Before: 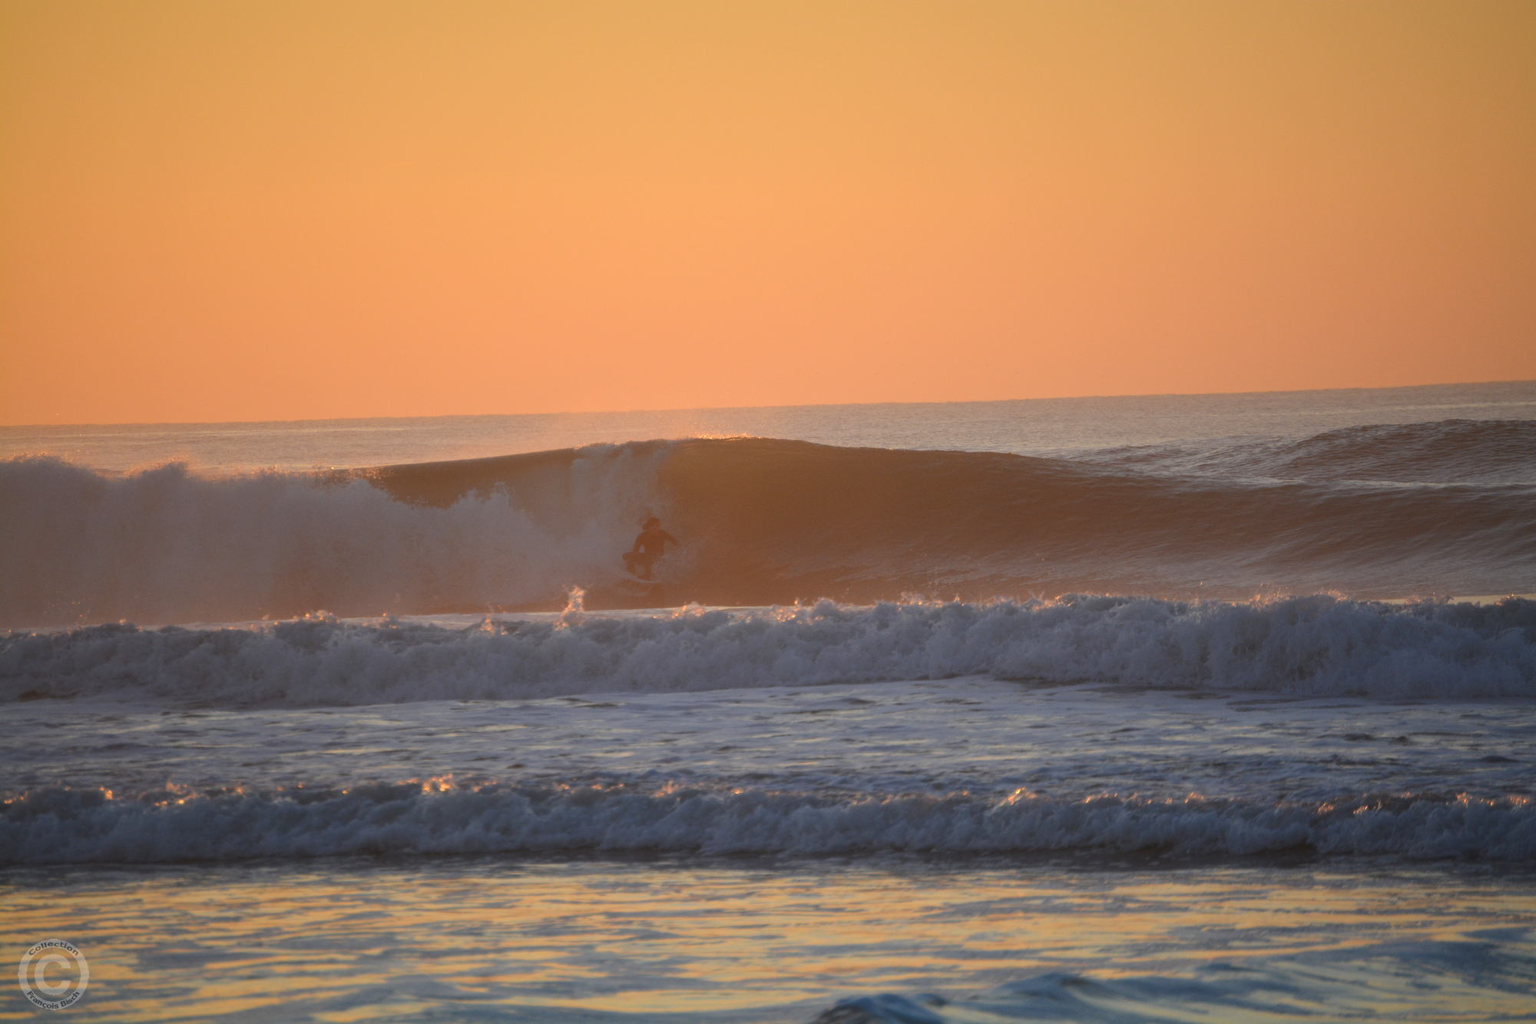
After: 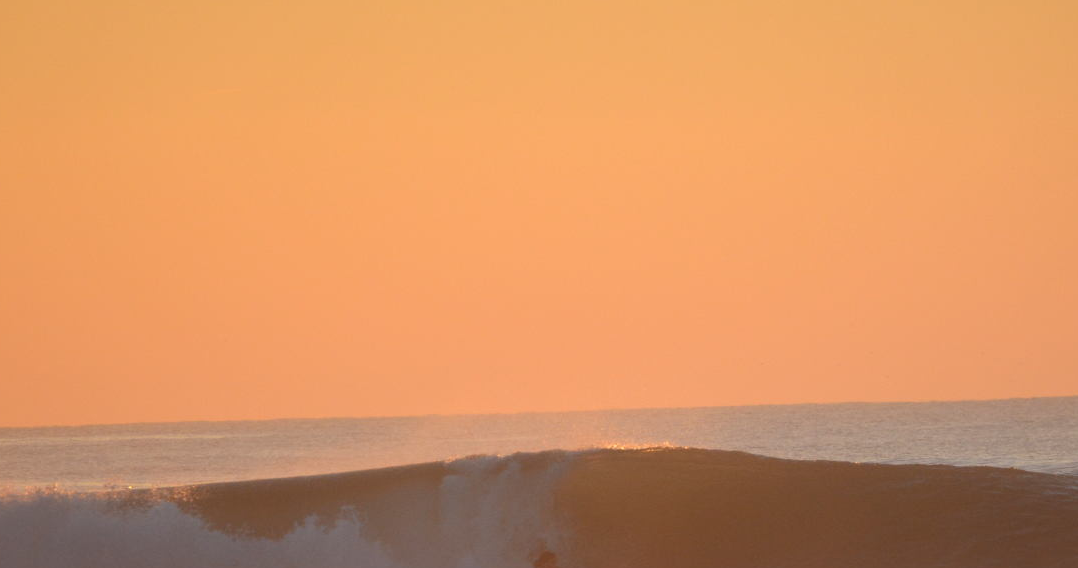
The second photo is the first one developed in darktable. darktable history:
crop: left 15.154%, top 9.185%, right 30.923%, bottom 48.144%
